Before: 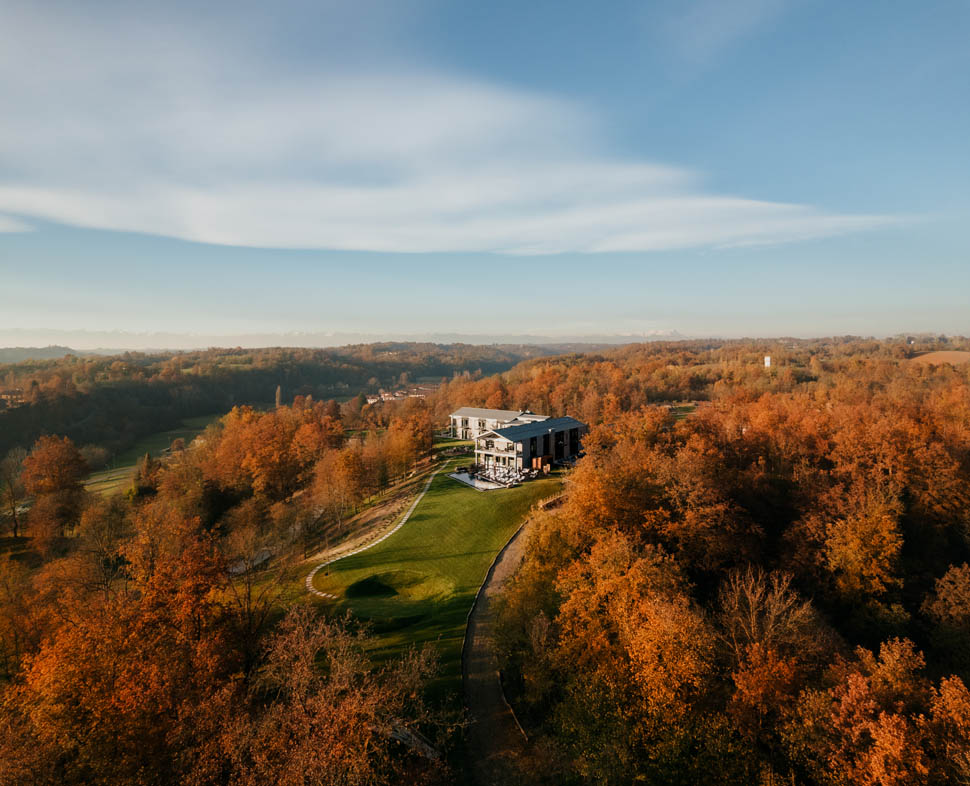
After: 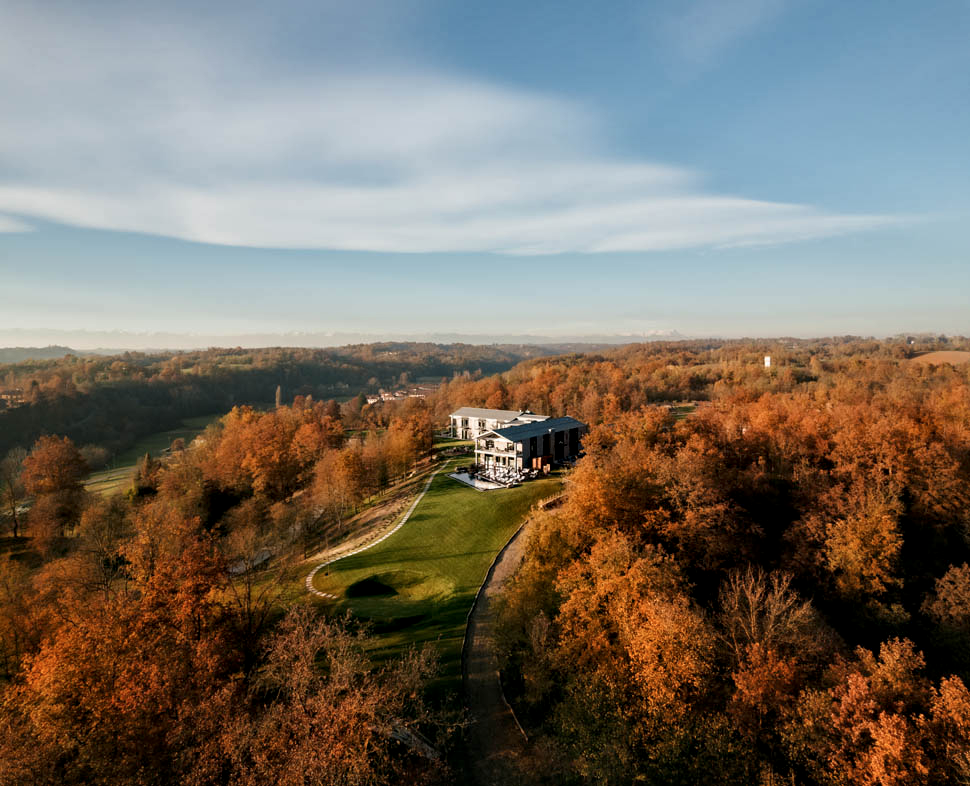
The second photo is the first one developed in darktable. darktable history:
contrast equalizer: octaves 7, y [[0.531, 0.548, 0.559, 0.557, 0.544, 0.527], [0.5 ×6], [0.5 ×6], [0 ×6], [0 ×6]]
